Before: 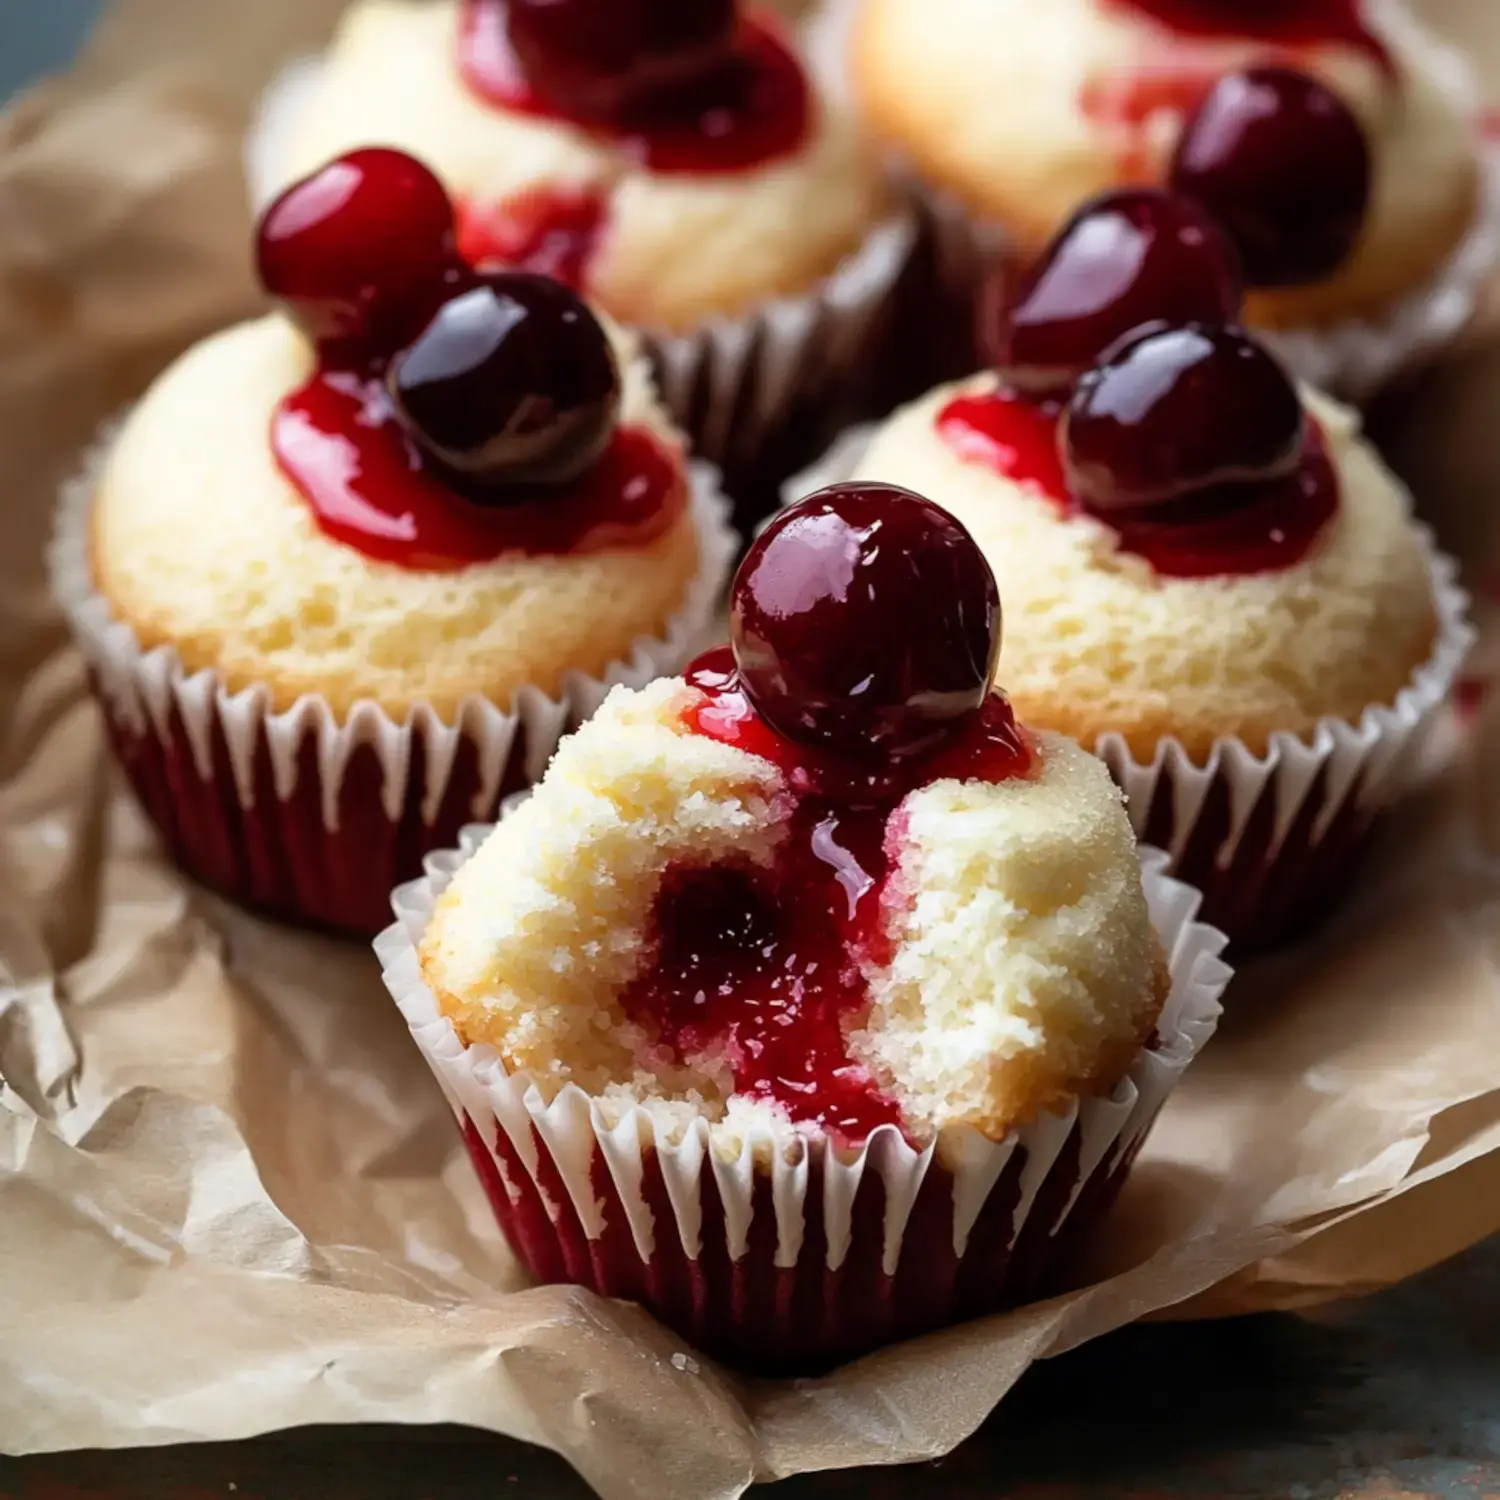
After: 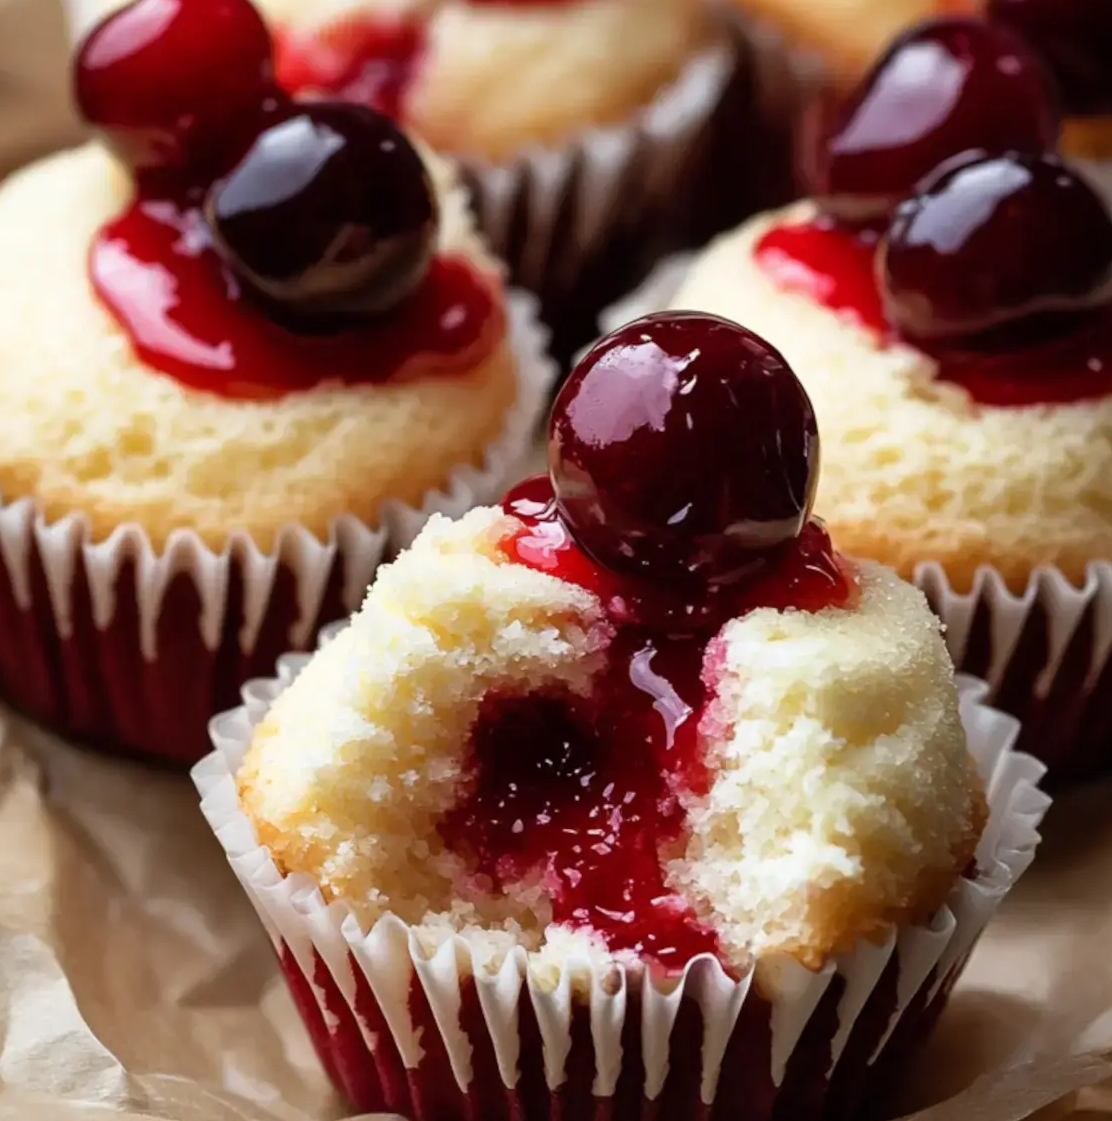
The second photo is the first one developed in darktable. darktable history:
crop and rotate: left 12.173%, top 11.408%, right 13.648%, bottom 13.85%
